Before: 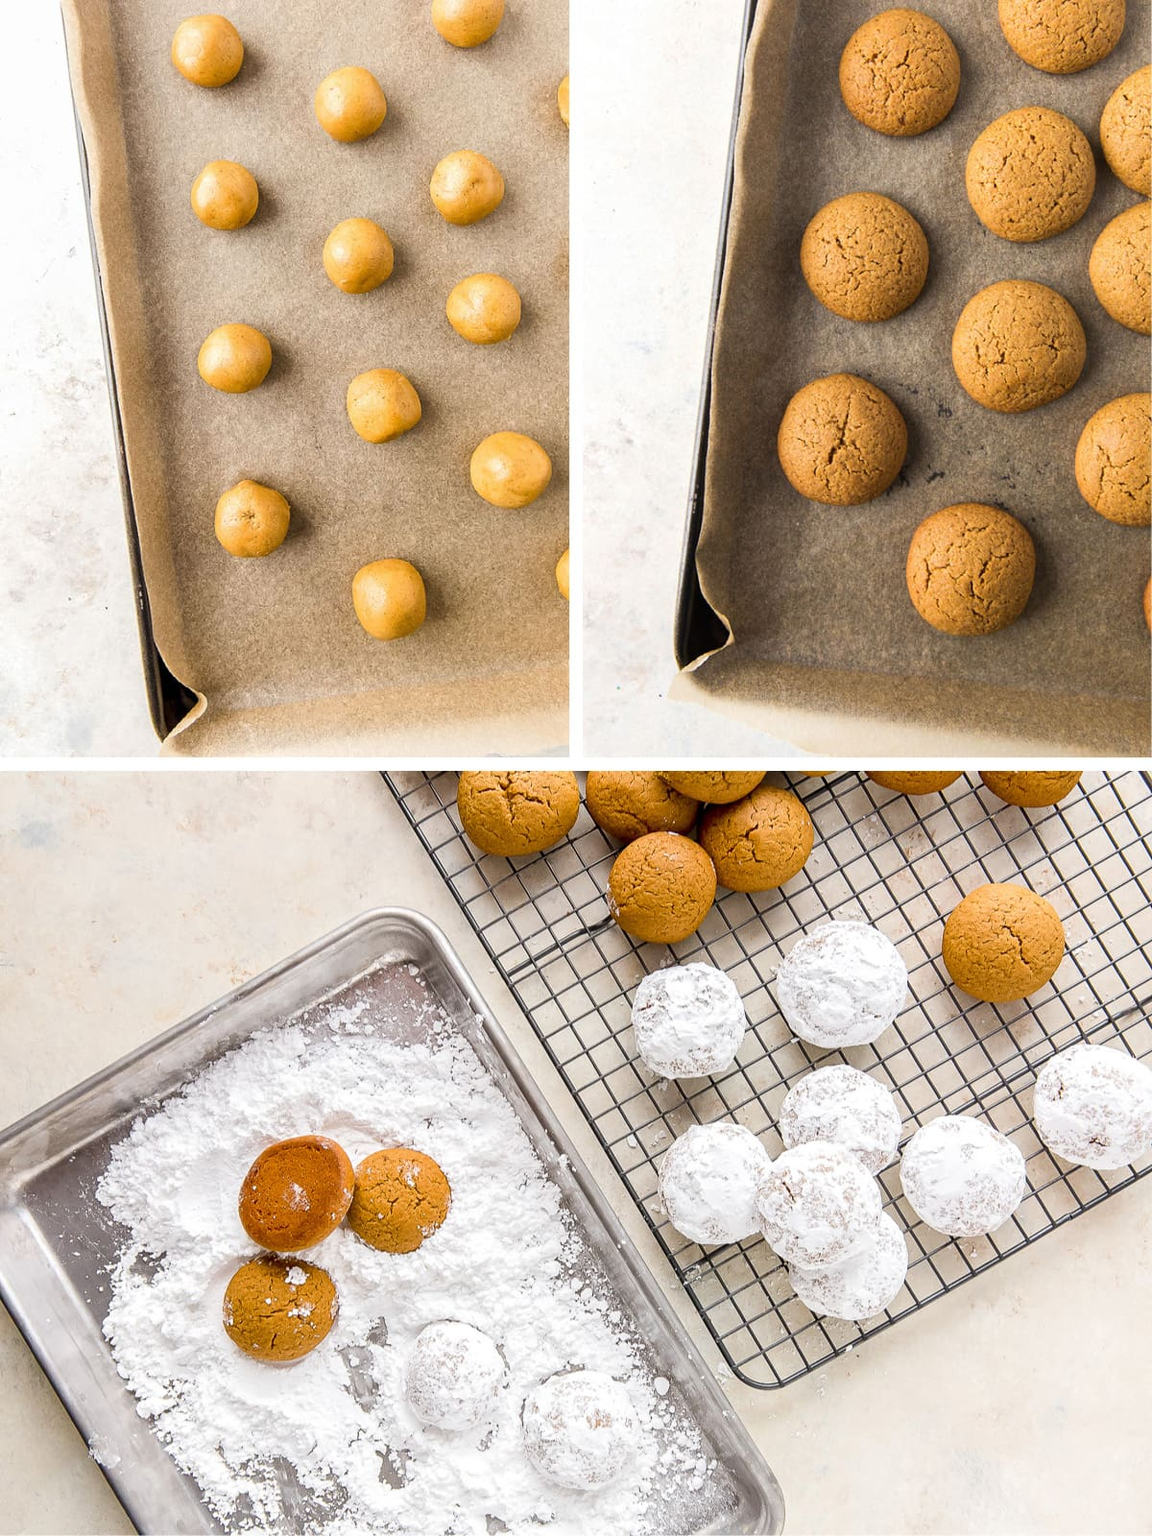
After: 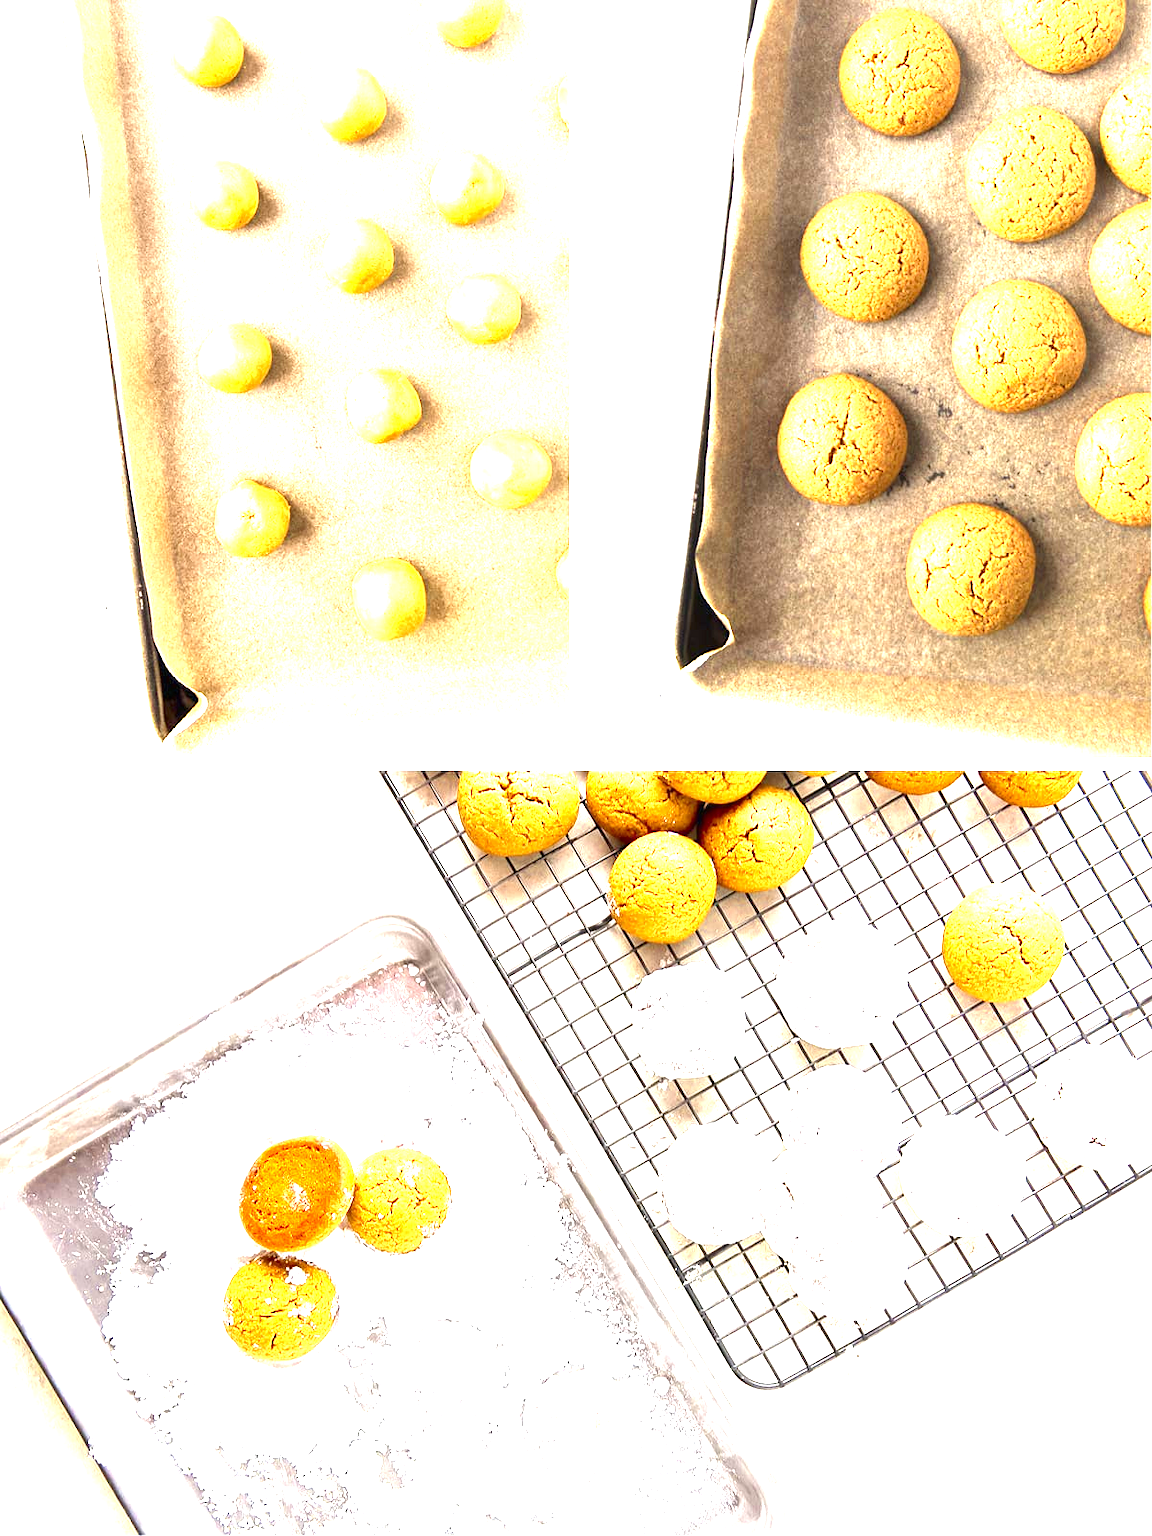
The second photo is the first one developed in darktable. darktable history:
color zones: curves: ch0 [(0.004, 0.305) (0.261, 0.623) (0.389, 0.399) (0.708, 0.571) (0.947, 0.34)]; ch1 [(0.025, 0.645) (0.229, 0.584) (0.326, 0.551) (0.484, 0.262) (0.757, 0.643)]
exposure: black level correction 0, exposure 1.687 EV, compensate highlight preservation false
